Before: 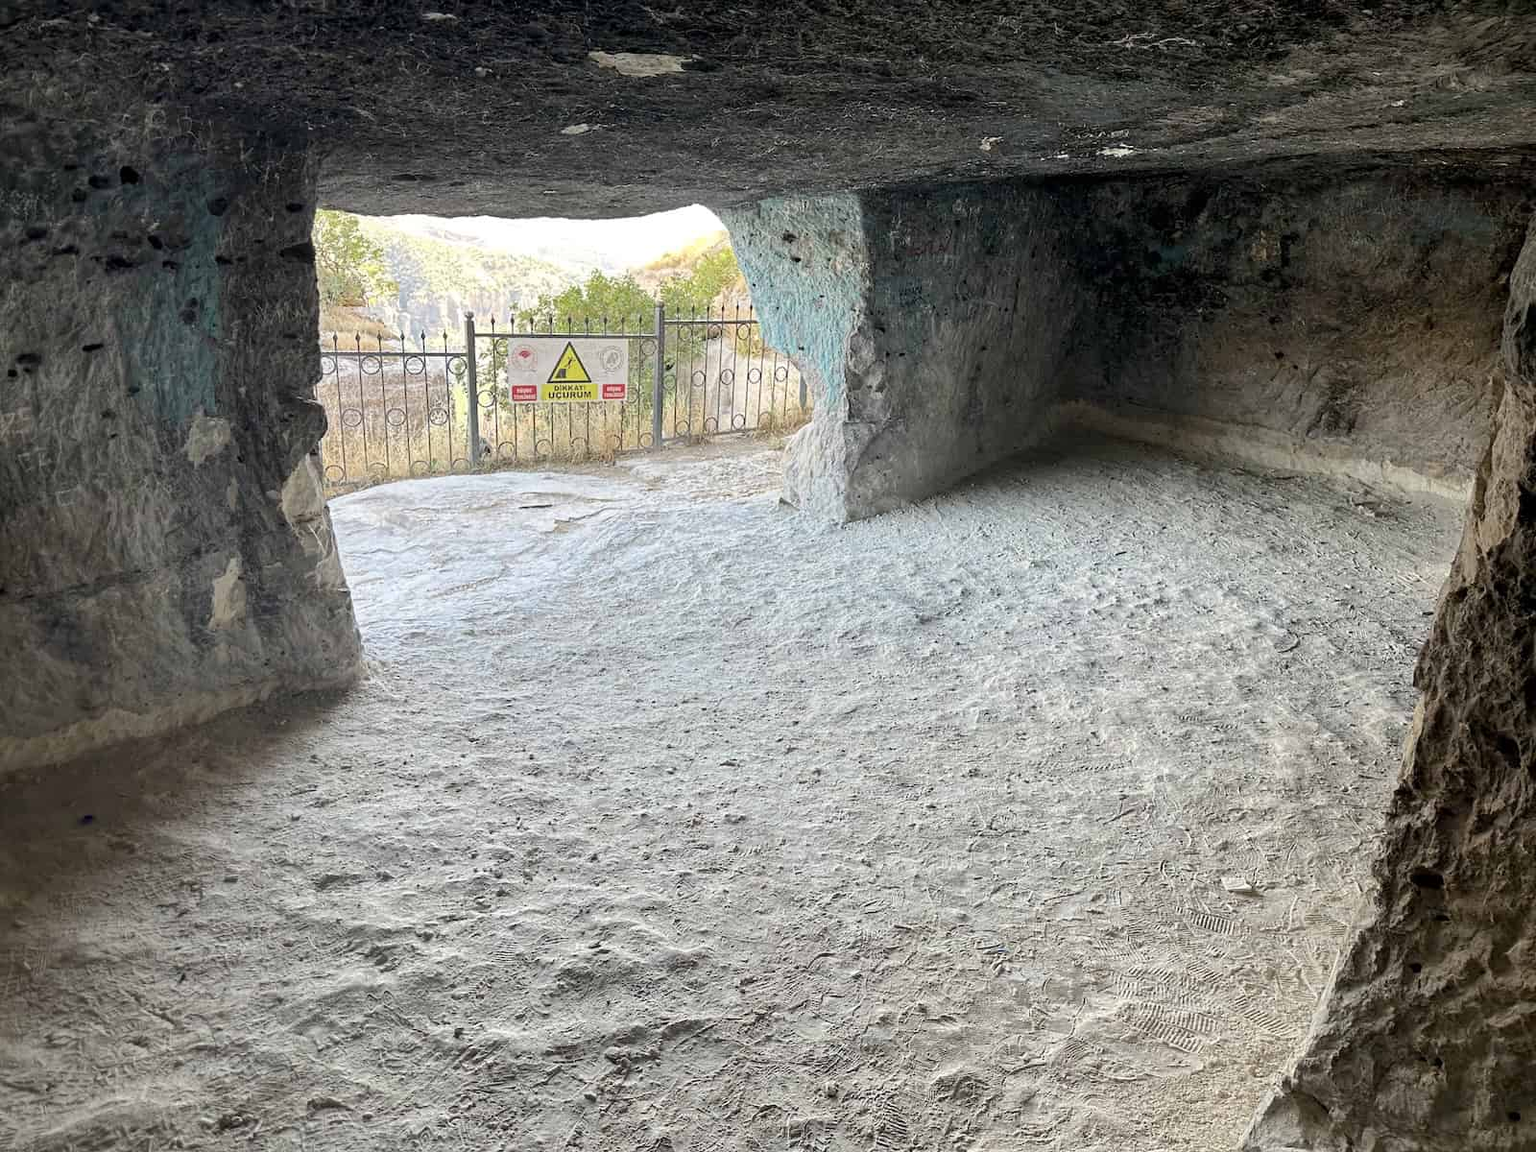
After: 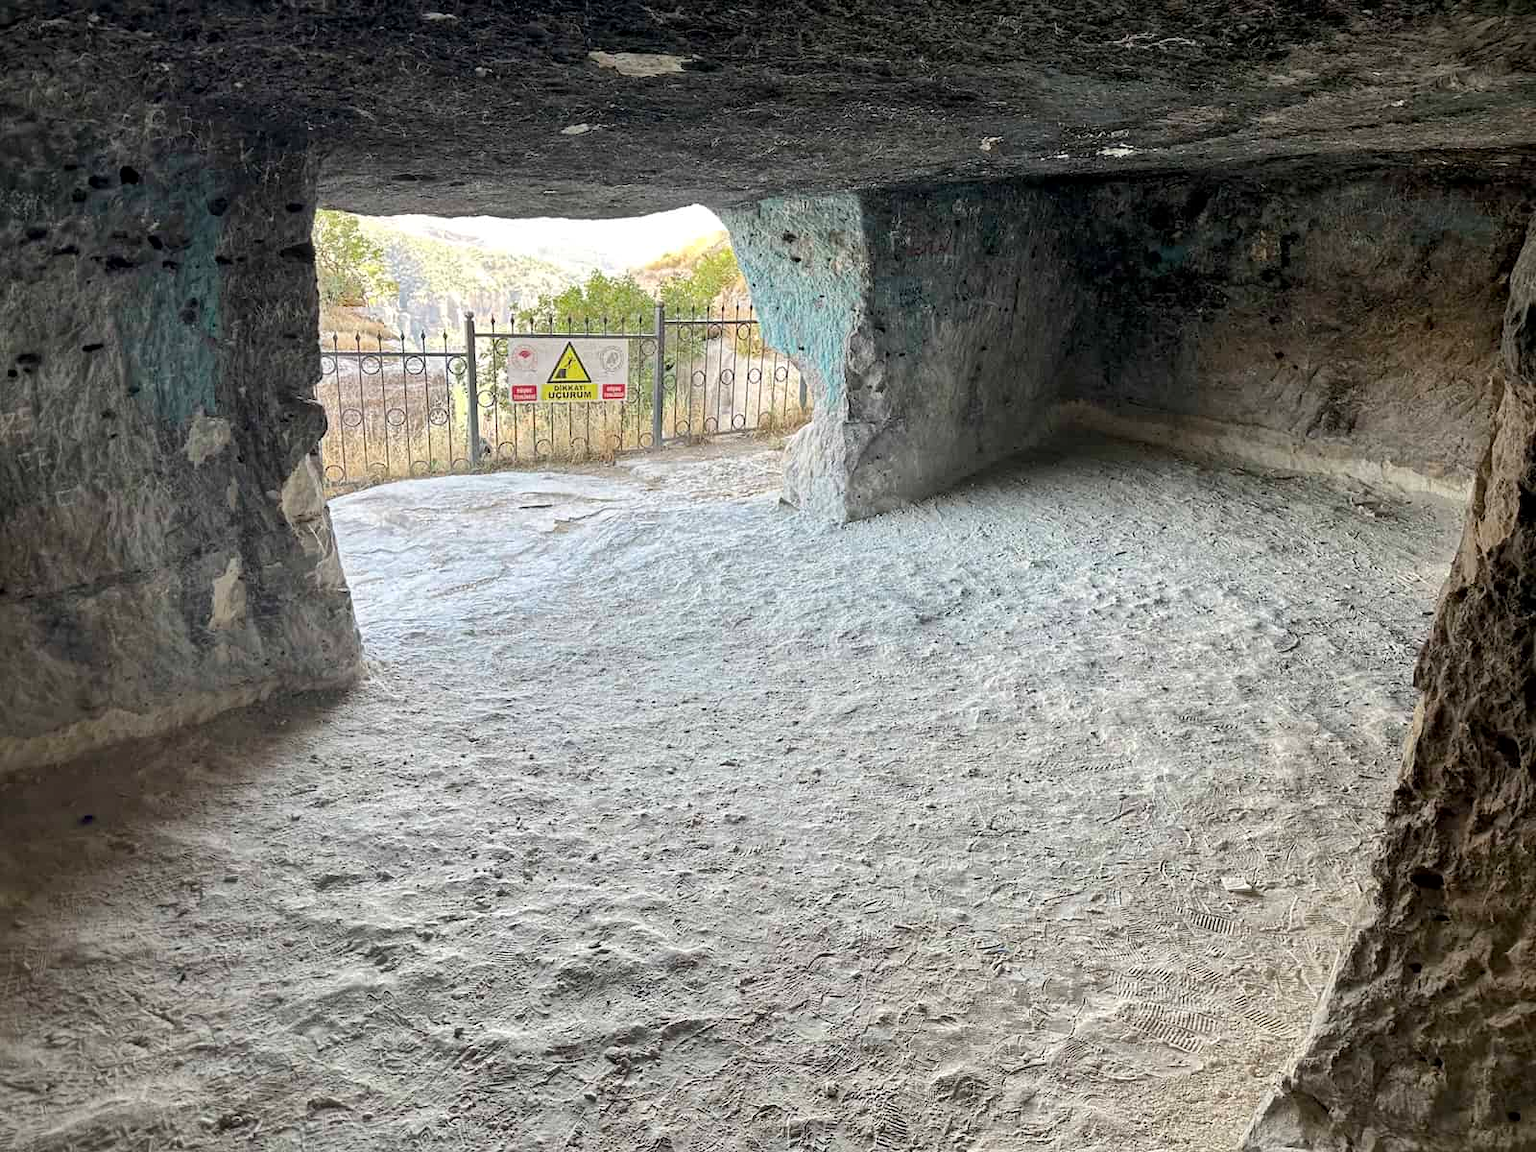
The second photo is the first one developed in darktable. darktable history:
local contrast: mode bilateral grid, contrast 29, coarseness 16, detail 116%, midtone range 0.2
